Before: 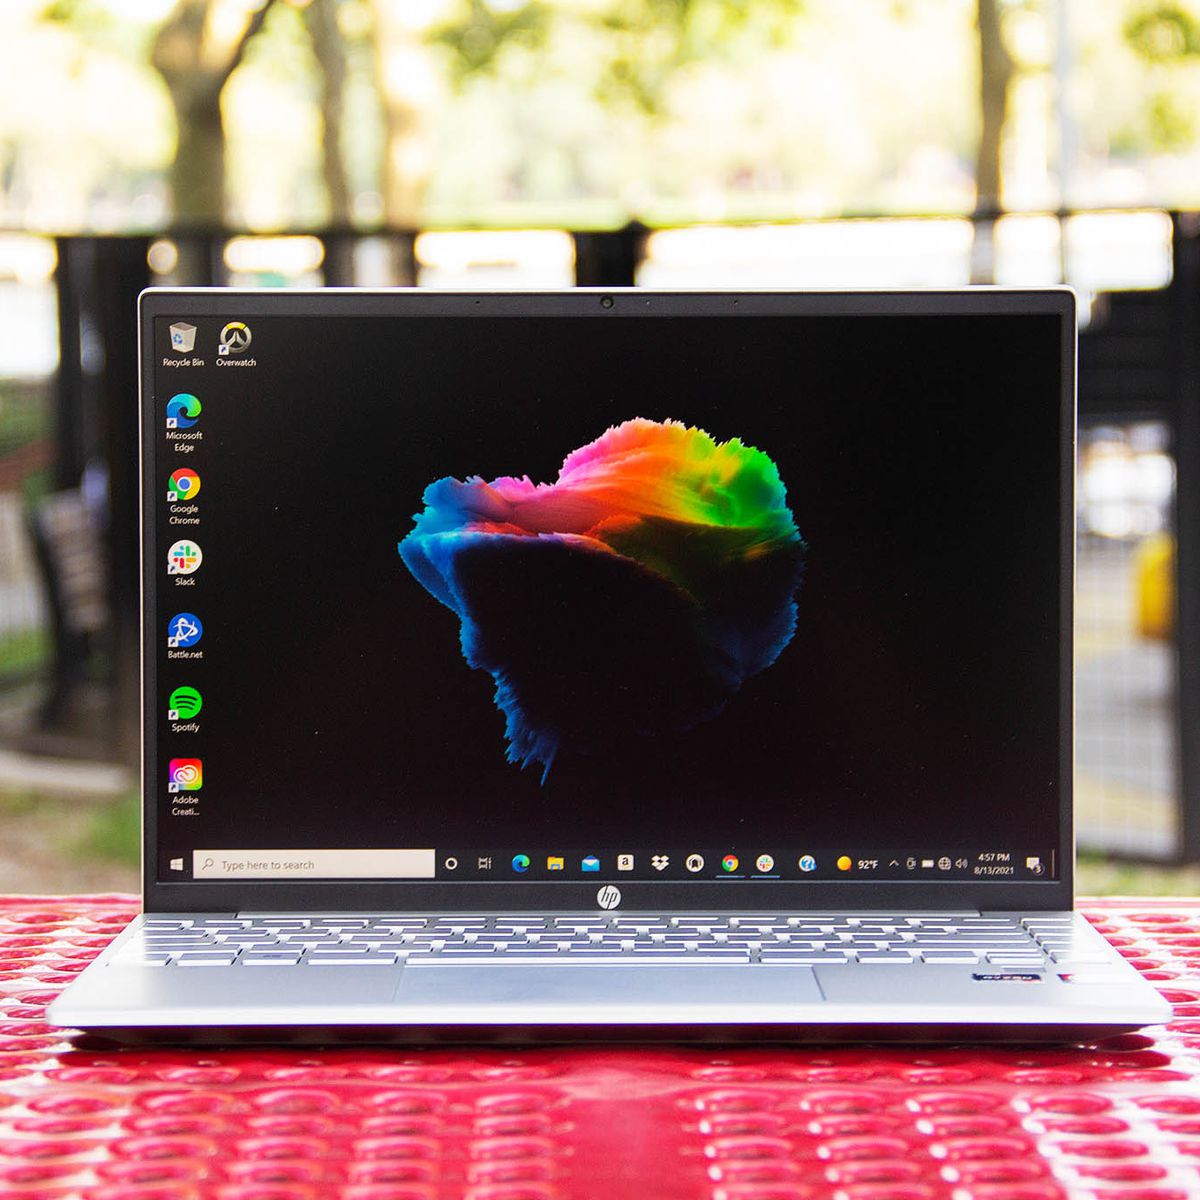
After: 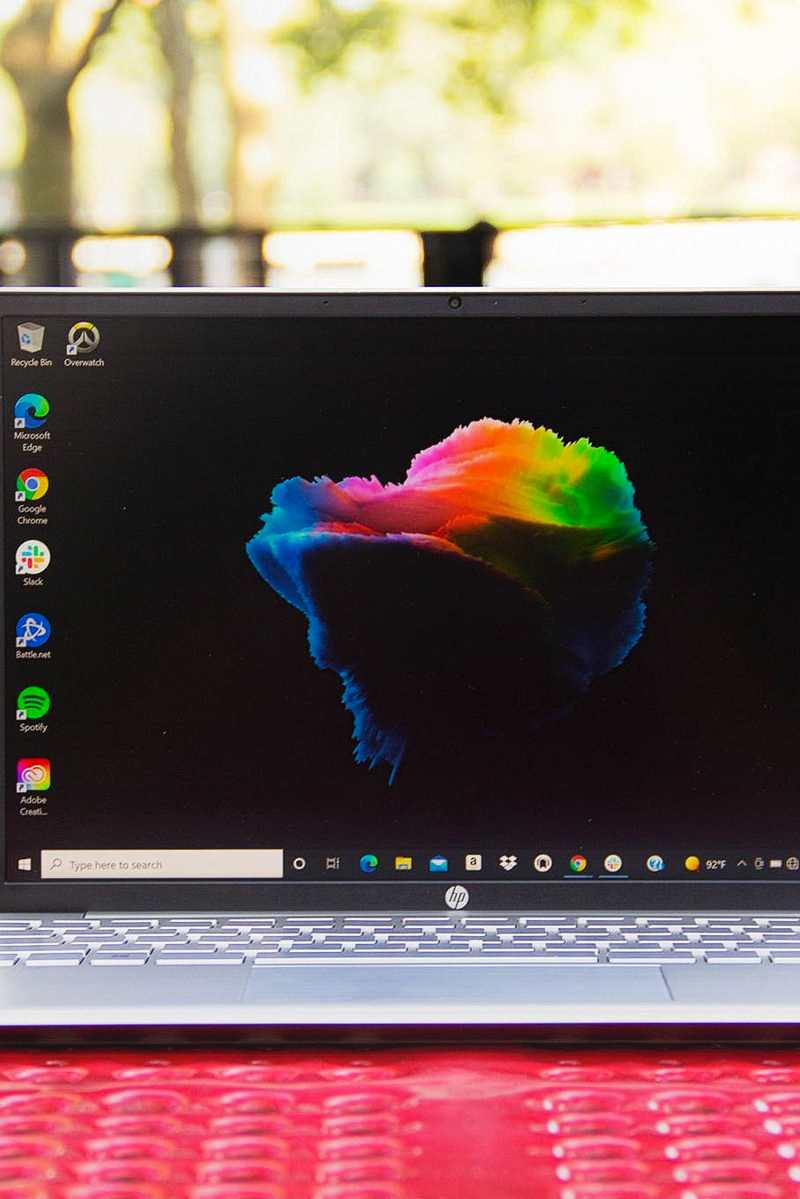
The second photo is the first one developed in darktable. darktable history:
contrast equalizer: octaves 7, y [[0.439, 0.44, 0.442, 0.457, 0.493, 0.498], [0.5 ×6], [0.5 ×6], [0 ×6], [0 ×6]]
crop and rotate: left 12.695%, right 20.611%
